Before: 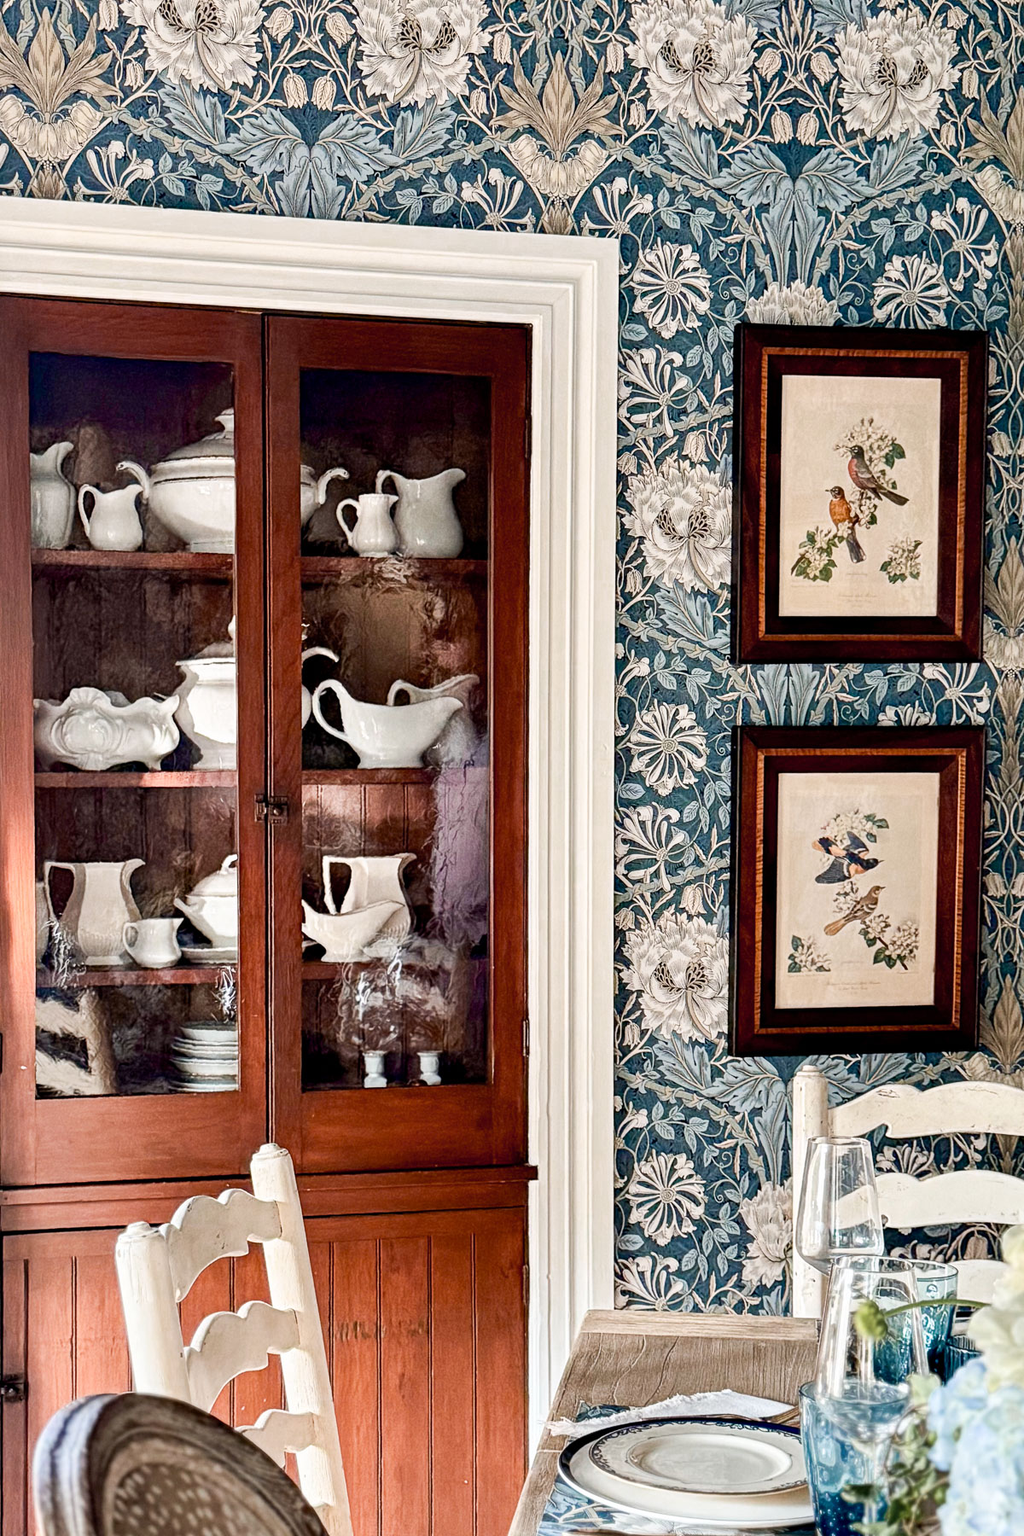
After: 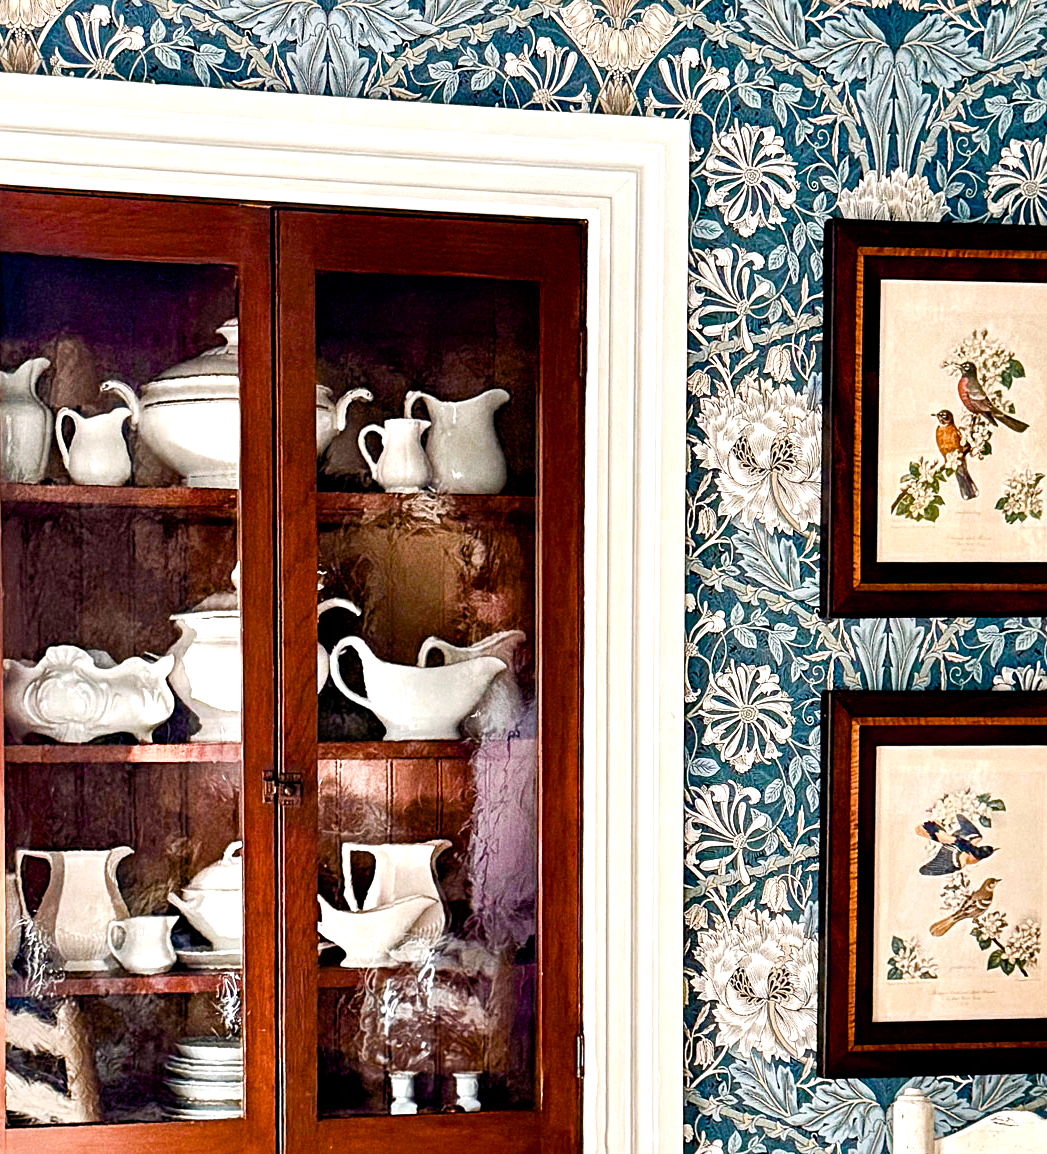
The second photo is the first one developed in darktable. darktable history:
color balance rgb: perceptual saturation grading › global saturation 20%, perceptual saturation grading › highlights -14.053%, perceptual saturation grading › shadows 49.492%, perceptual brilliance grading › global brilliance 10.804%, contrast 4.082%
sharpen: amount 0.213
crop: left 3.053%, top 8.895%, right 9.677%, bottom 26.962%
